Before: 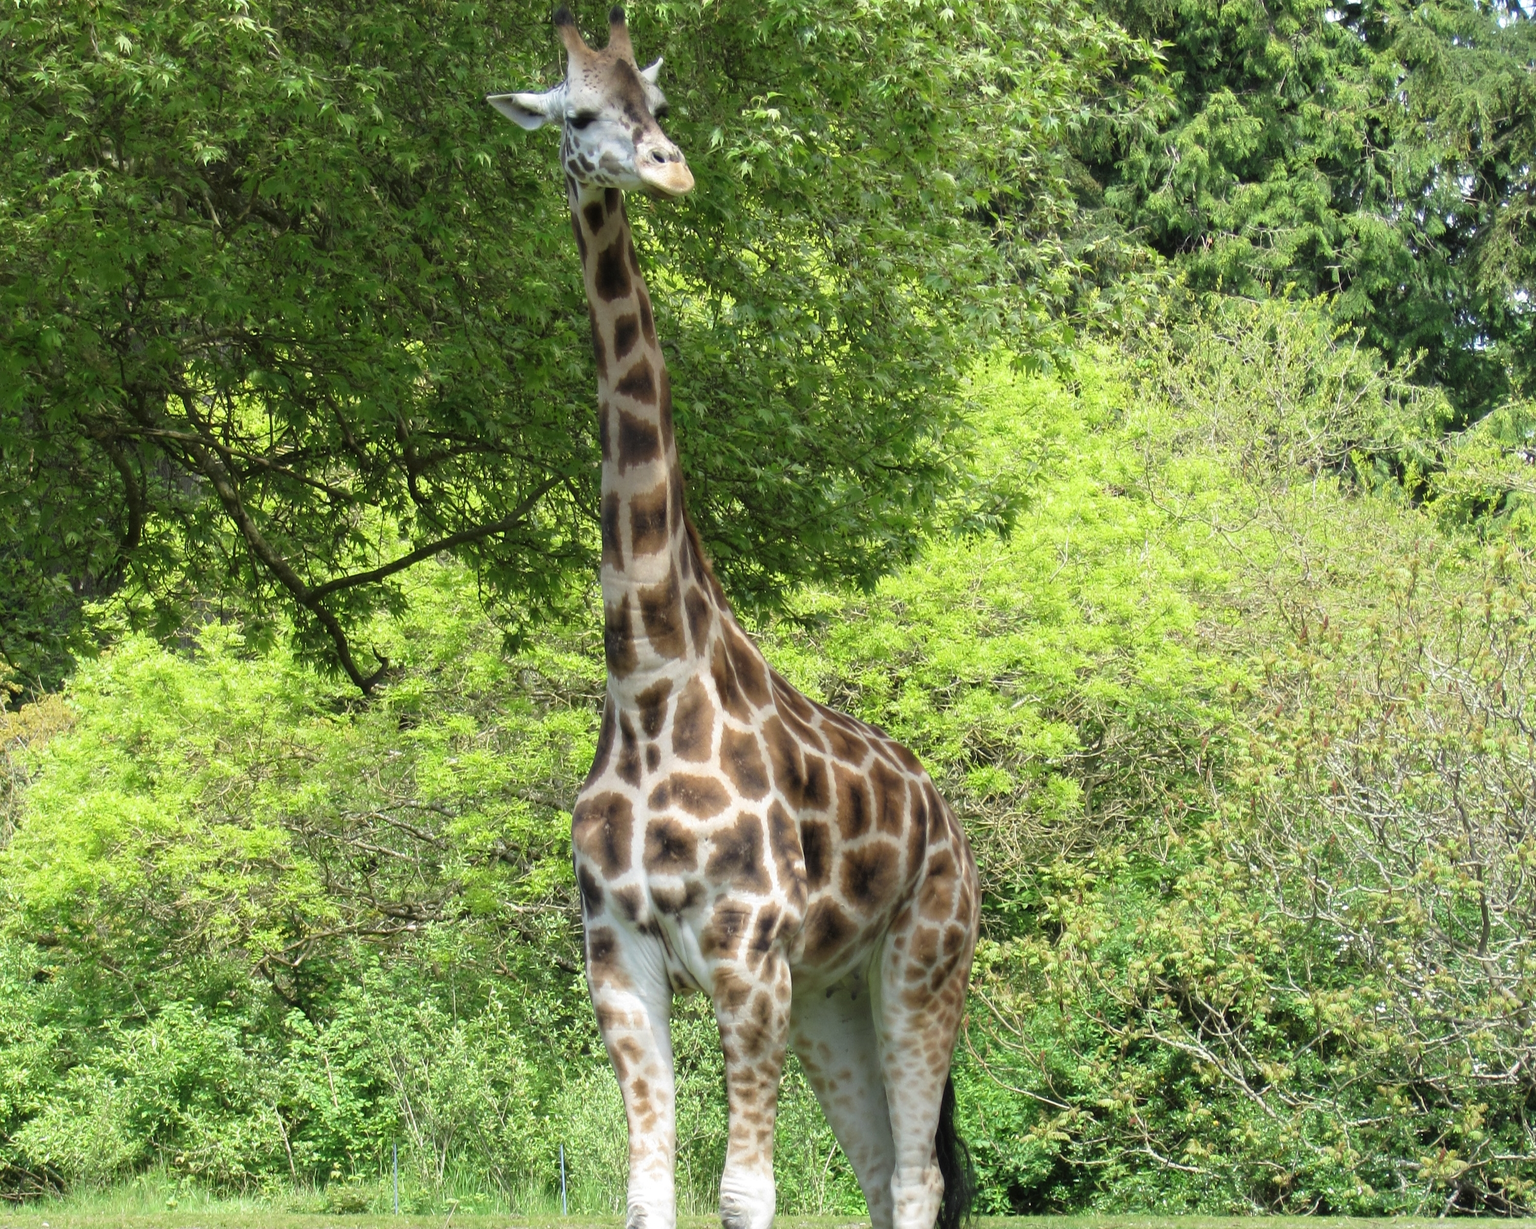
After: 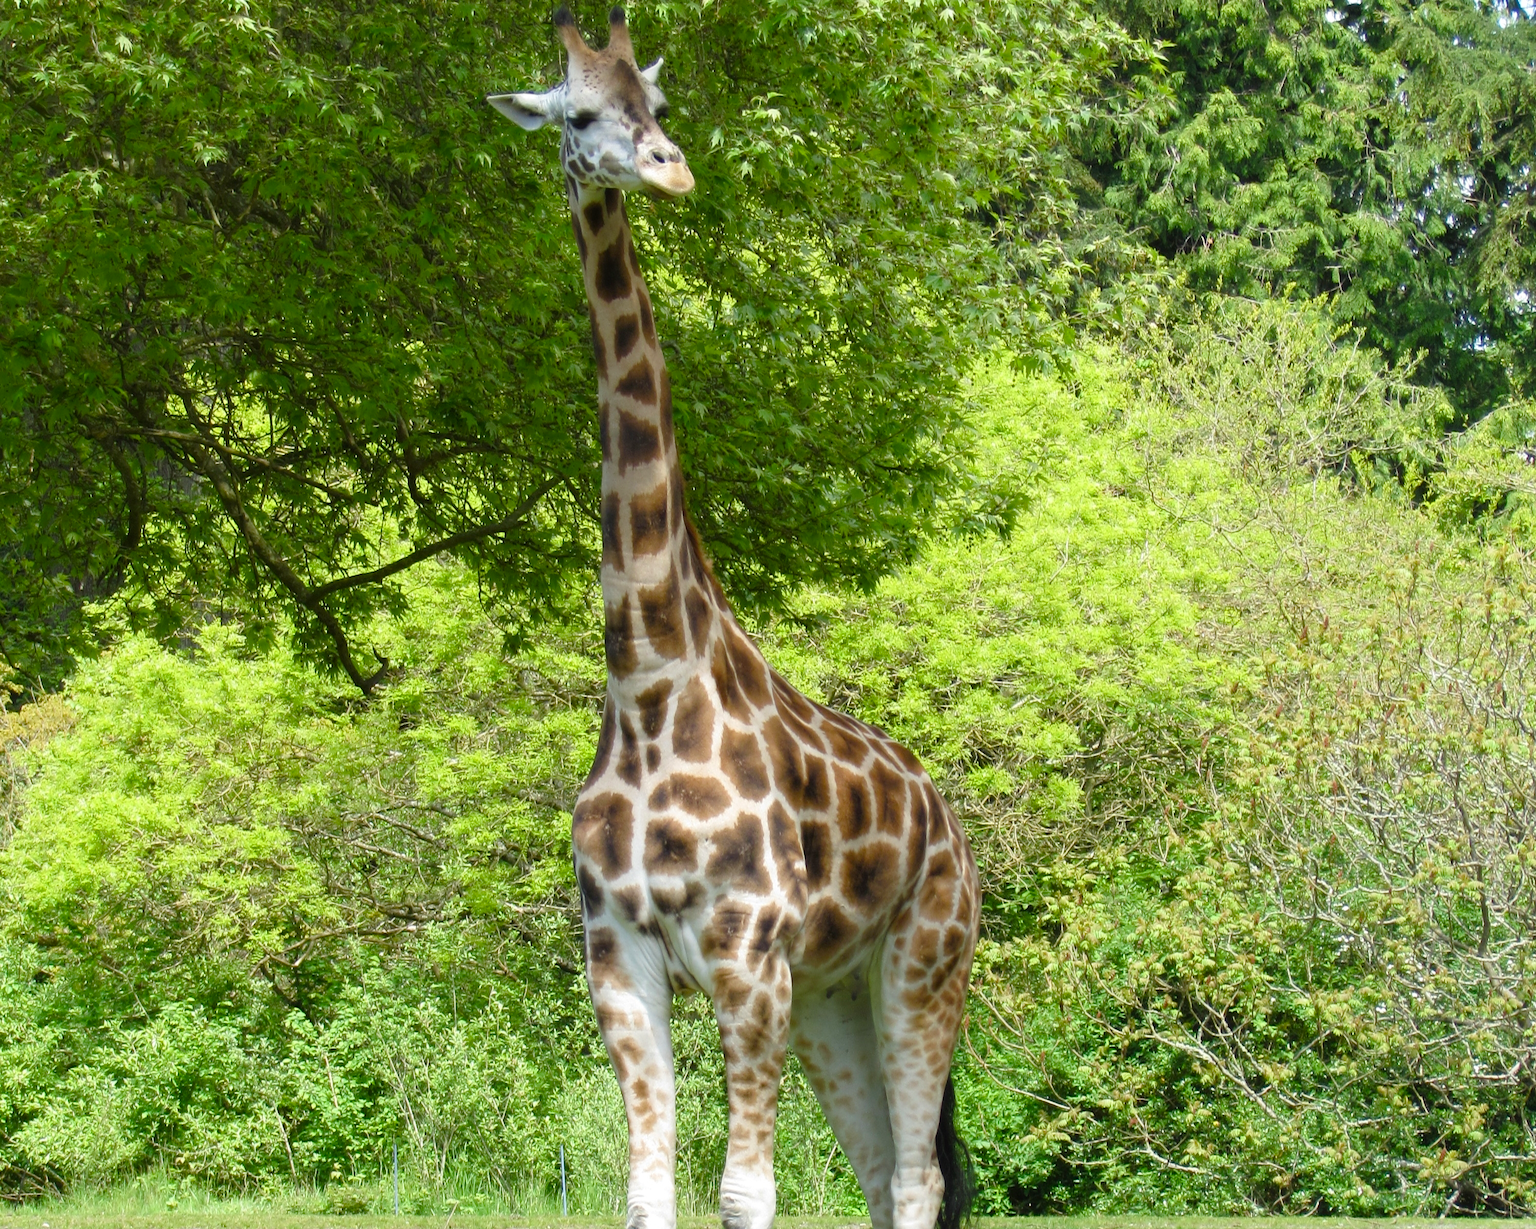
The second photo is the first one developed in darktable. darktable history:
color balance rgb: linear chroma grading › mid-tones 7.807%, perceptual saturation grading › global saturation 20%, perceptual saturation grading › highlights -24.818%, perceptual saturation grading › shadows 25.166%, global vibrance 20%
